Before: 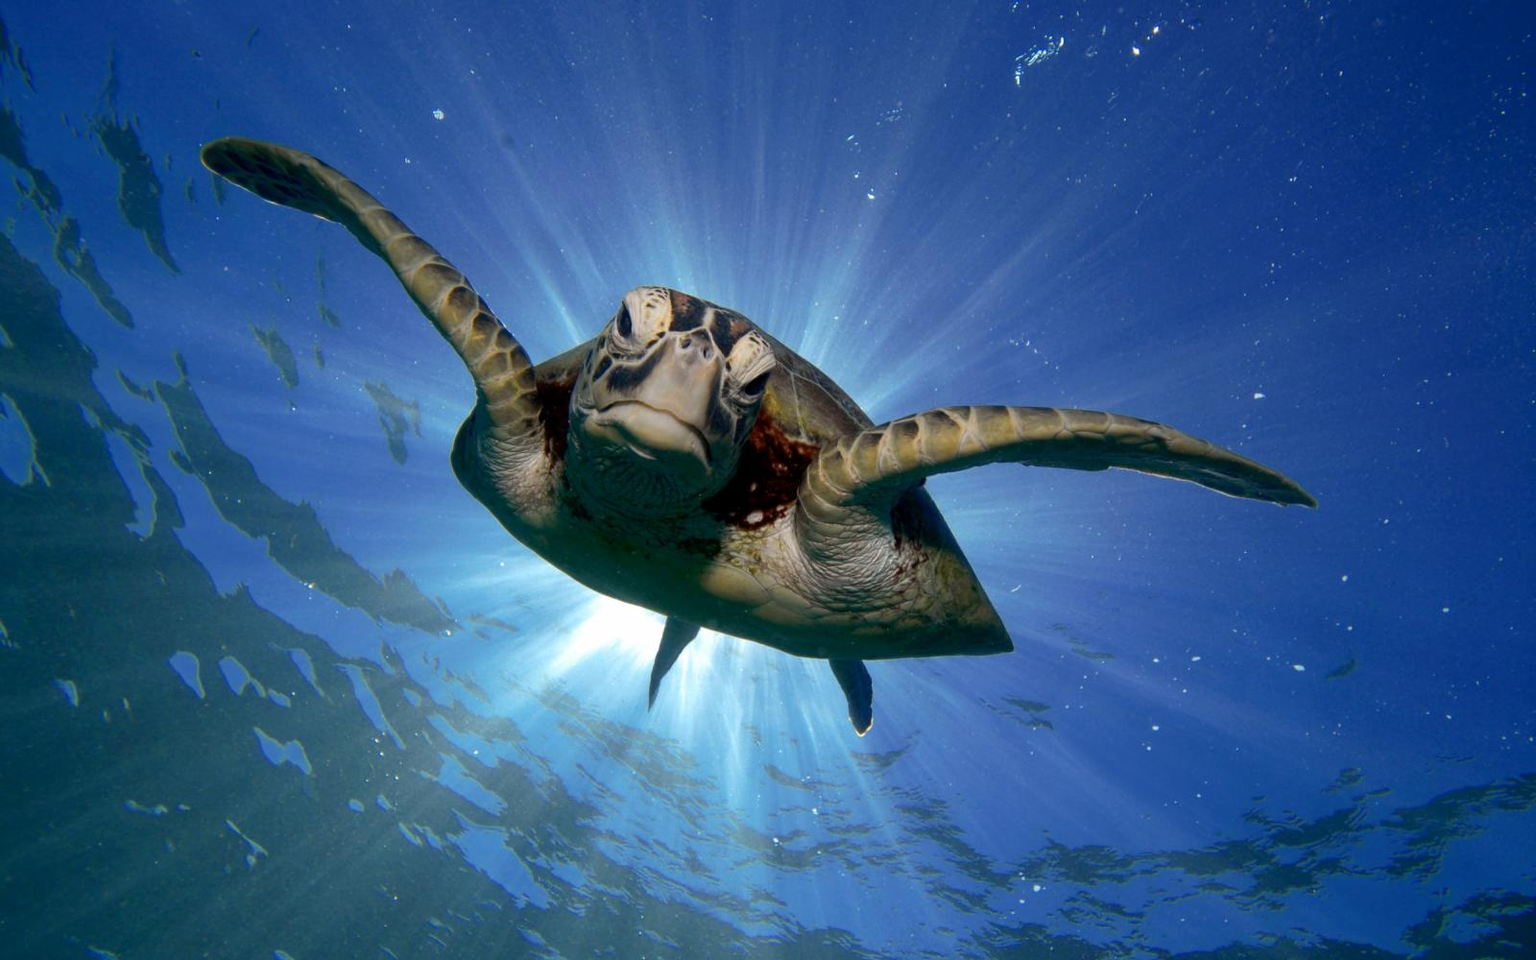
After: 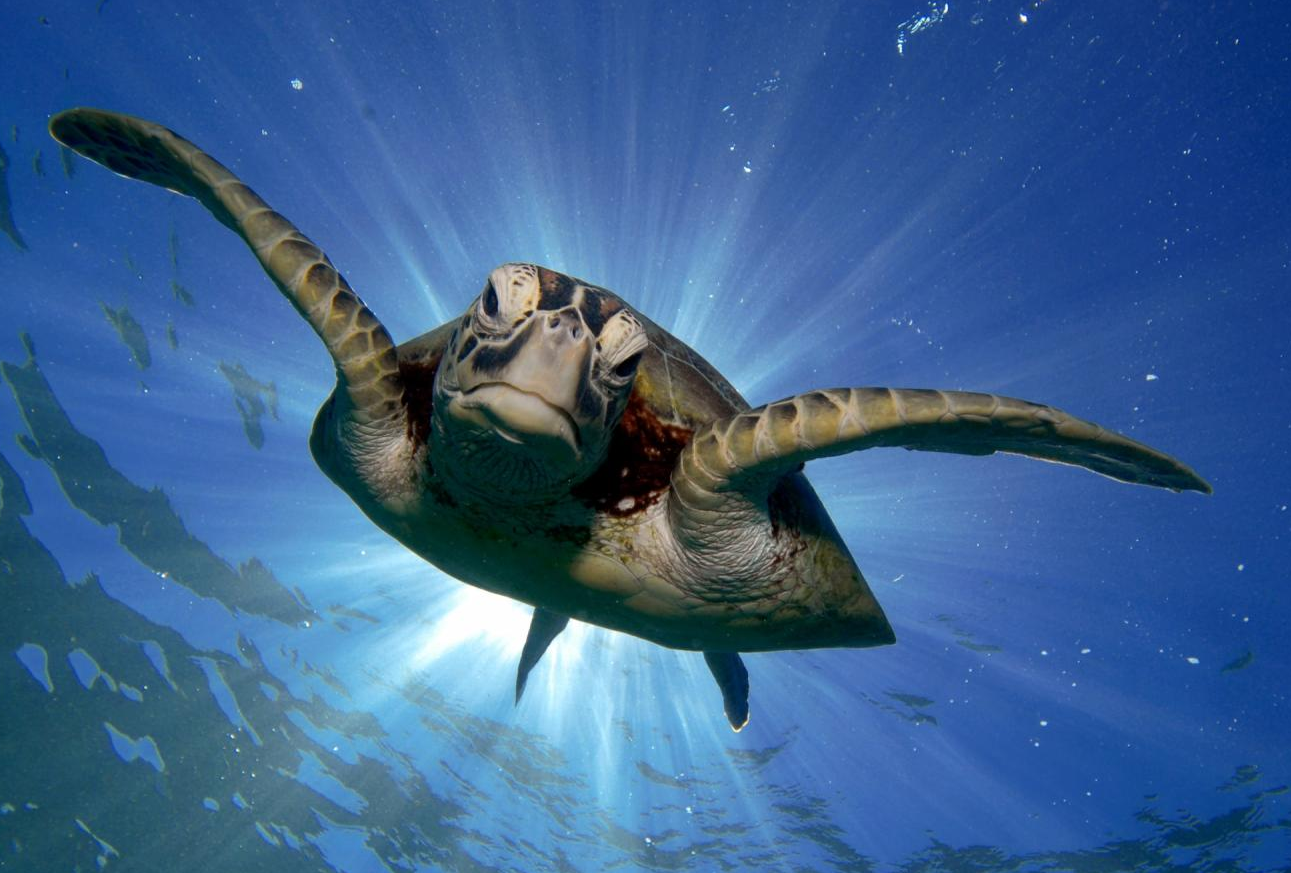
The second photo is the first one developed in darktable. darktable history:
crop: left 10.013%, top 3.549%, right 9.269%, bottom 9.14%
